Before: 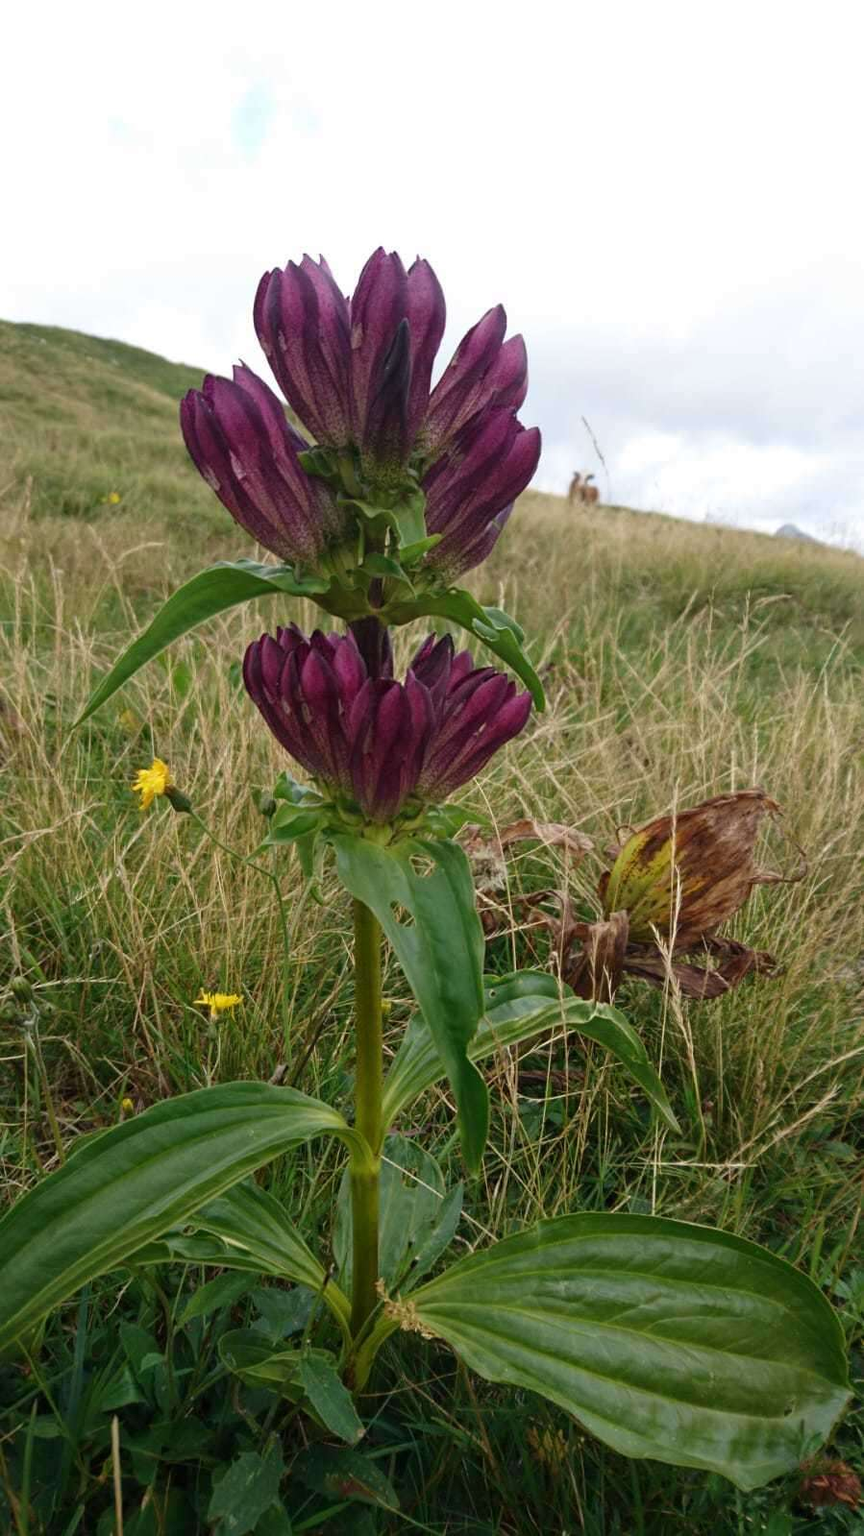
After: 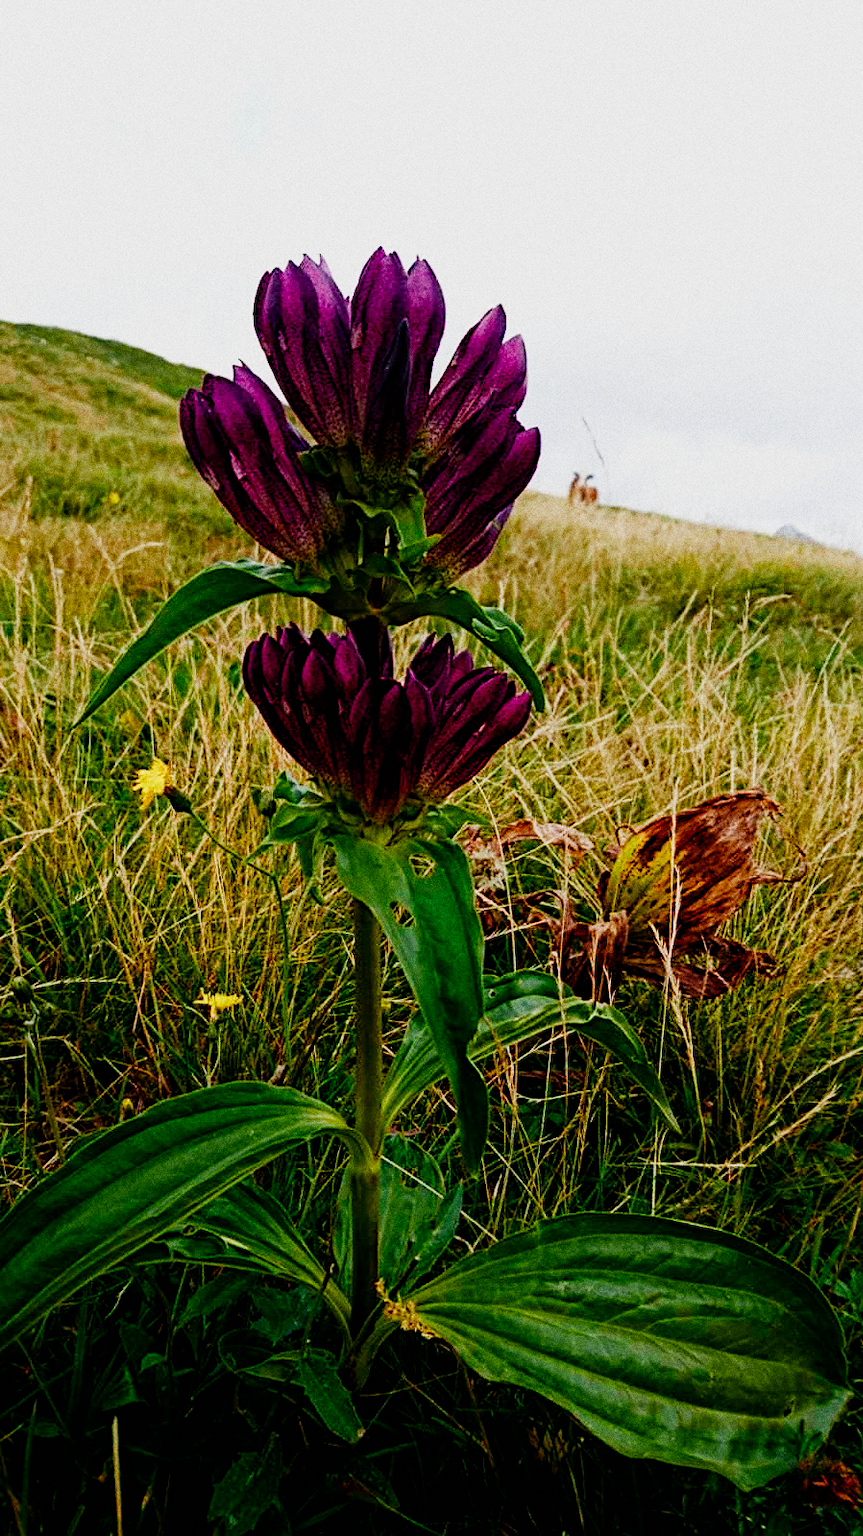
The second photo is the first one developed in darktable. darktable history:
contrast equalizer: y [[0.439, 0.44, 0.442, 0.457, 0.493, 0.498], [0.5 ×6], [0.5 ×6], [0 ×6], [0 ×6]], mix 0.59
color balance rgb: shadows lift › luminance -9.41%, highlights gain › luminance 17.6%, global offset › luminance -1.45%, perceptual saturation grading › highlights -17.77%, perceptual saturation grading › mid-tones 33.1%, perceptual saturation grading › shadows 50.52%, global vibrance 24.22%
color equalizer "oranges": saturation › orange 1.04, hue › orange -8.78, brightness › orange 1.17
color equalizer "blues": saturation › blue 1.25, hue › blue -12.68, brightness › blue 0.793, node placement 6°
diffuse or sharpen "sharpen demosaicing: AA filter": edge sensitivity 1, 1st order anisotropy 100%, 2nd order anisotropy 100%, 3rd order anisotropy 100%, 4th order anisotropy 100%, 1st order speed -25%, 2nd order speed -25%, 3rd order speed -25%, 4th order speed -25%
diffuse or sharpen "diffusion": radius span 77, 1st order speed 50%, 2nd order speed 50%, 3rd order speed 50%, 4th order speed 50% | blend: blend mode normal, opacity 25%; mask: uniform (no mask)
grain "silver grain": coarseness 0.09 ISO, strength 40%
sigmoid: contrast 1.81, skew -0.21, preserve hue 0%, red attenuation 0.1, red rotation 0.035, green attenuation 0.1, green rotation -0.017, blue attenuation 0.15, blue rotation -0.052, base primaries Rec2020
exposure "magic lantern defaults": compensate highlight preservation false
